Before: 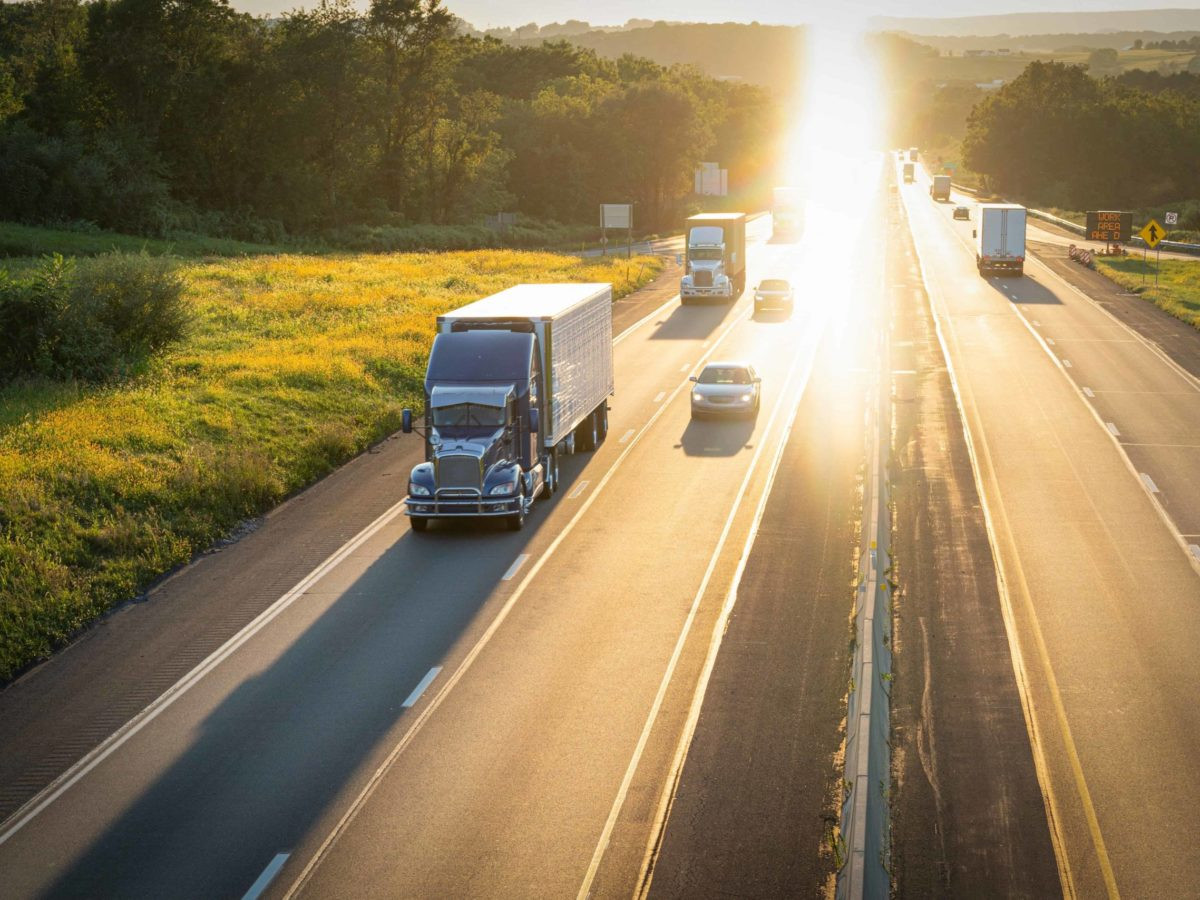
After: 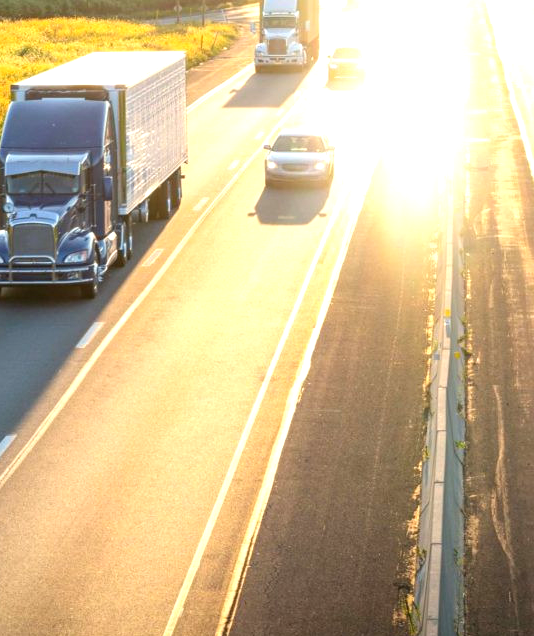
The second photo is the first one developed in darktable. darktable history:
crop: left 35.502%, top 25.883%, right 19.936%, bottom 3.429%
tone equalizer: on, module defaults
exposure: exposure 0.719 EV, compensate highlight preservation false
